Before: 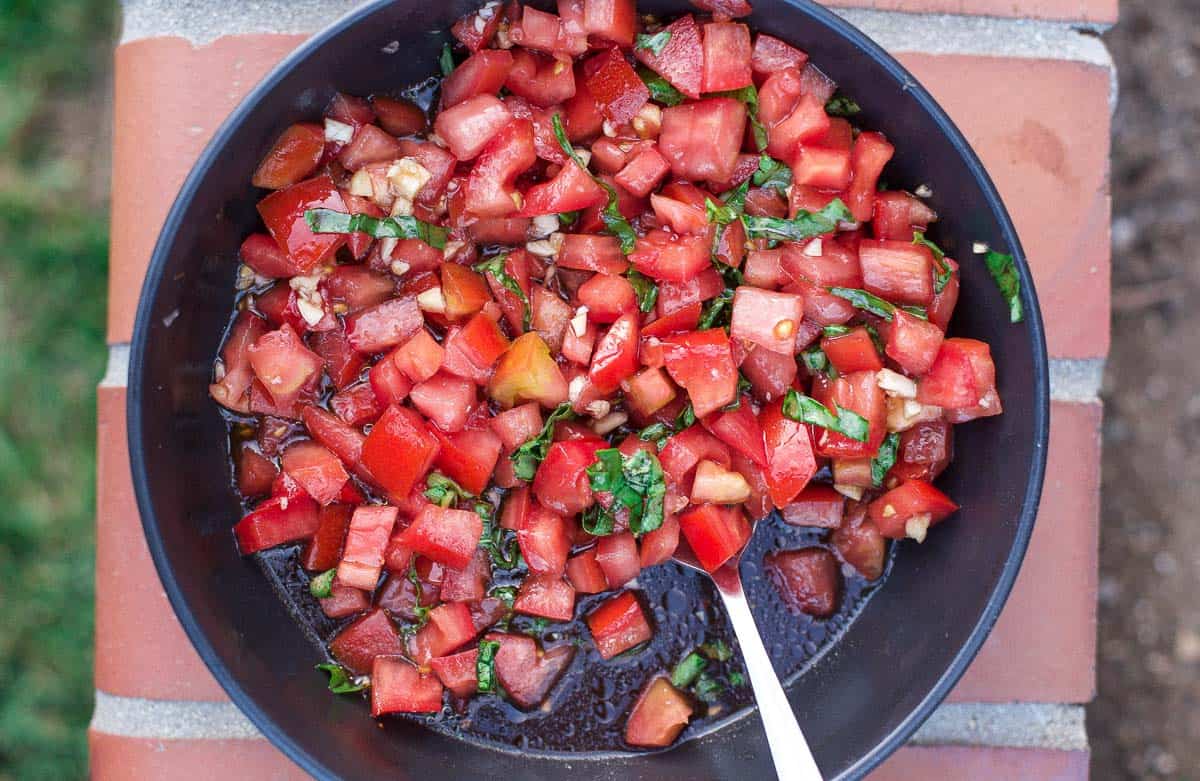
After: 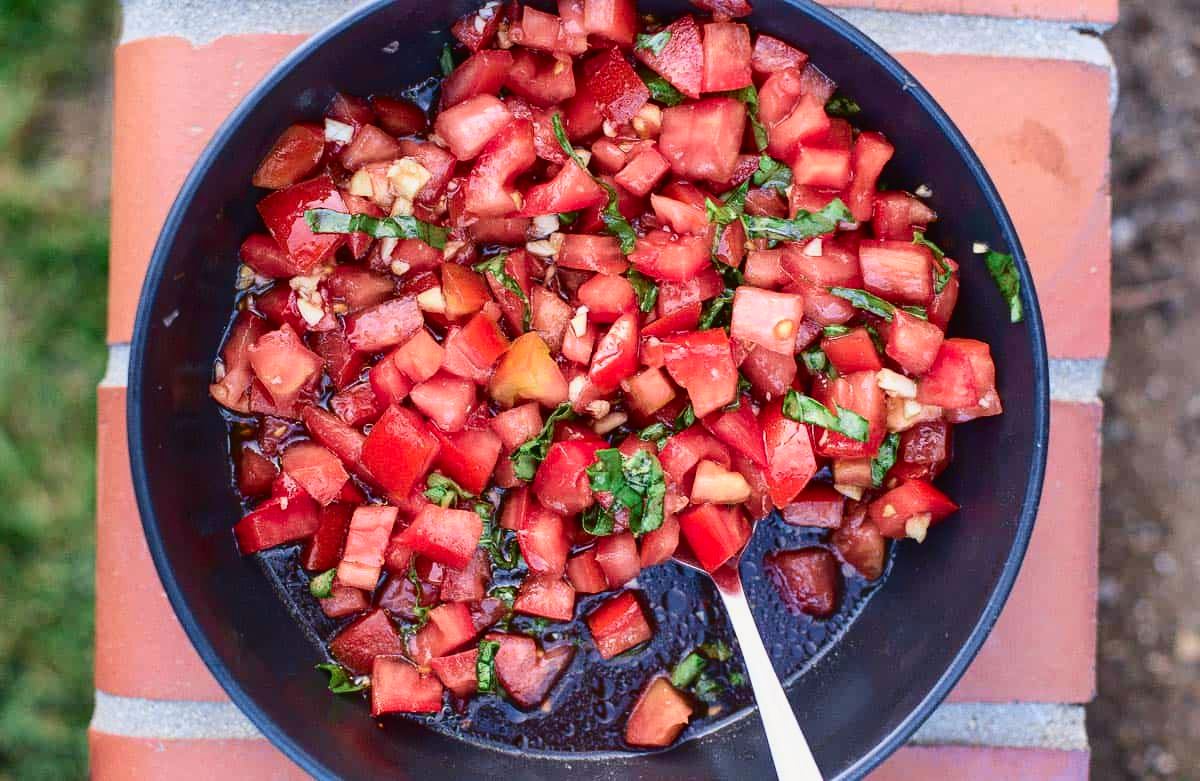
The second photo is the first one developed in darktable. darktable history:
tone curve: curves: ch0 [(0, 0.021) (0.049, 0.044) (0.158, 0.113) (0.351, 0.331) (0.485, 0.505) (0.656, 0.696) (0.868, 0.887) (1, 0.969)]; ch1 [(0, 0) (0.322, 0.328) (0.434, 0.438) (0.473, 0.477) (0.502, 0.503) (0.522, 0.526) (0.564, 0.591) (0.602, 0.632) (0.677, 0.701) (0.859, 0.885) (1, 1)]; ch2 [(0, 0) (0.33, 0.301) (0.452, 0.434) (0.502, 0.505) (0.535, 0.554) (0.565, 0.598) (0.618, 0.629) (1, 1)], color space Lab, independent channels, preserve colors none
